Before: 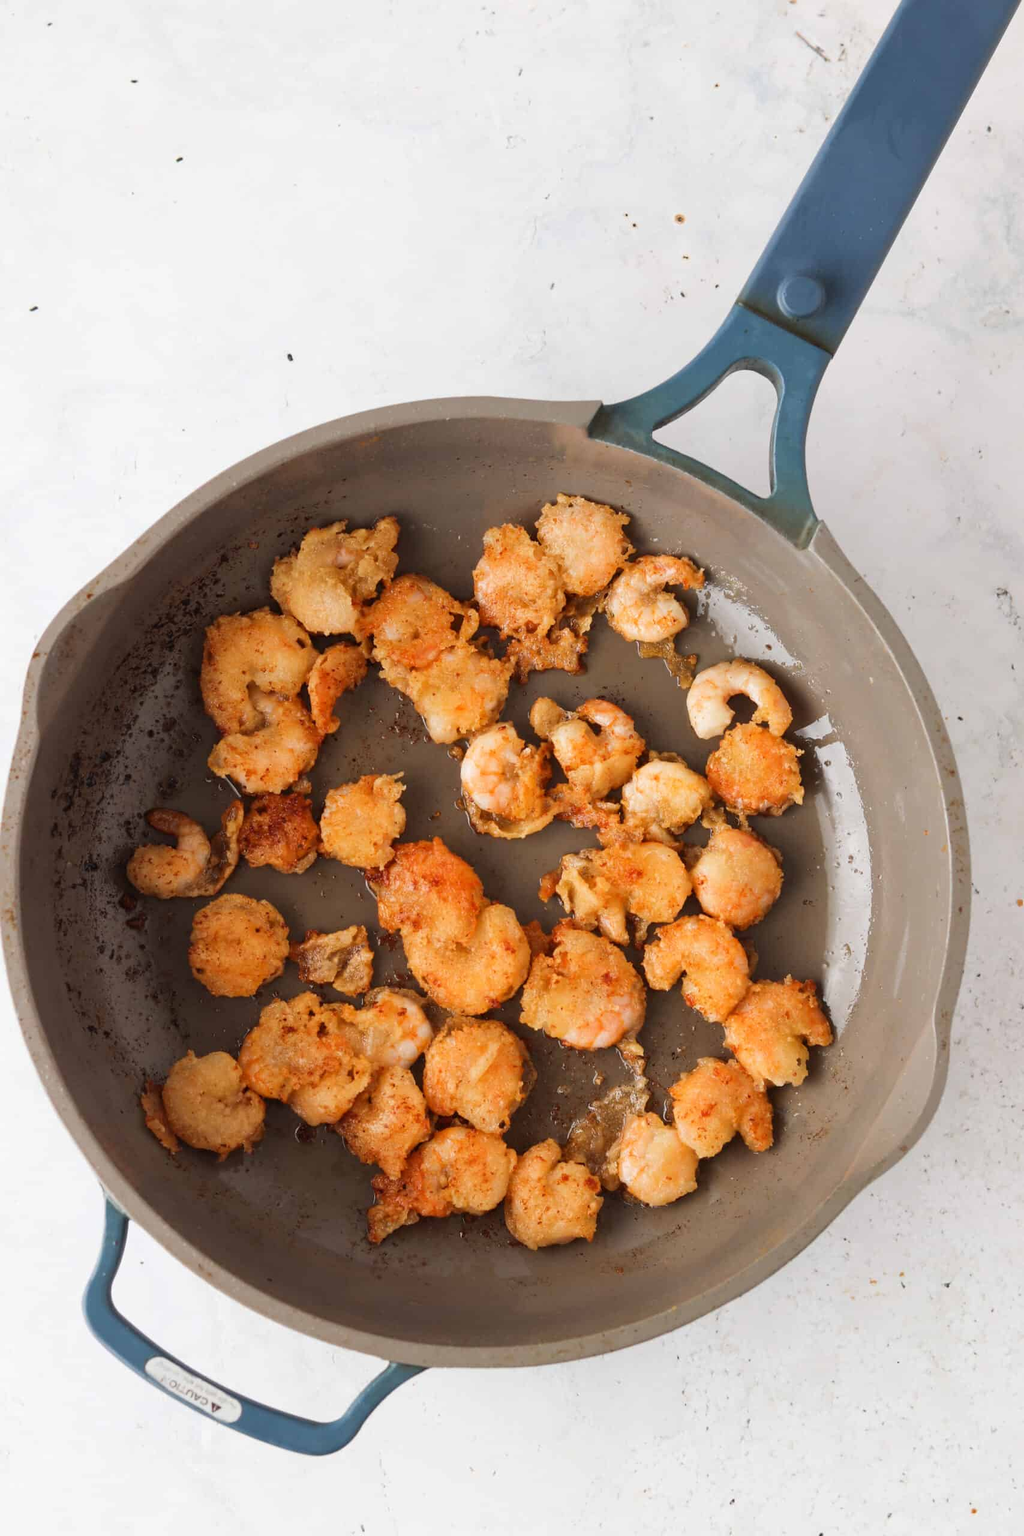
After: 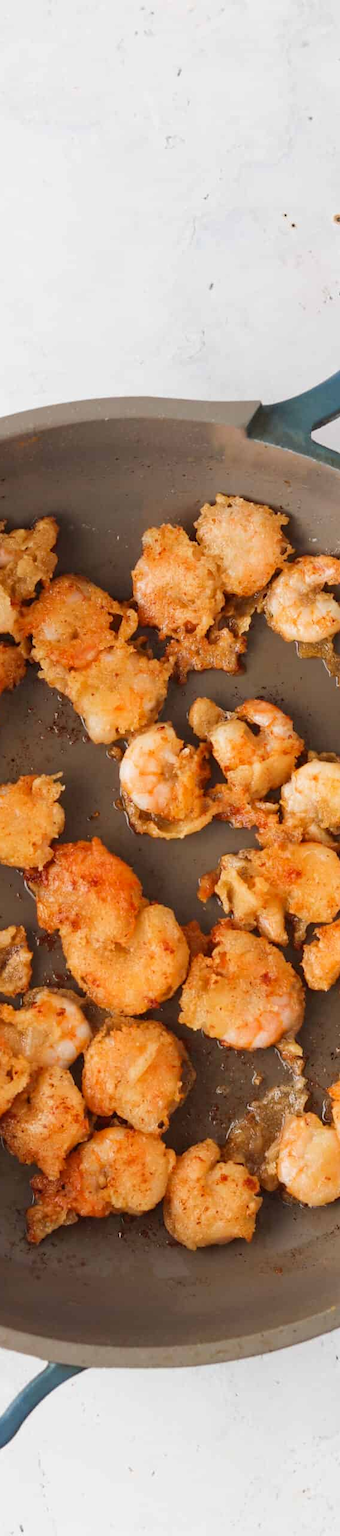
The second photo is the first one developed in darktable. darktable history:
crop: left 33.36%, right 33.36%
contrast brightness saturation: contrast -0.02, brightness -0.01, saturation 0.03
